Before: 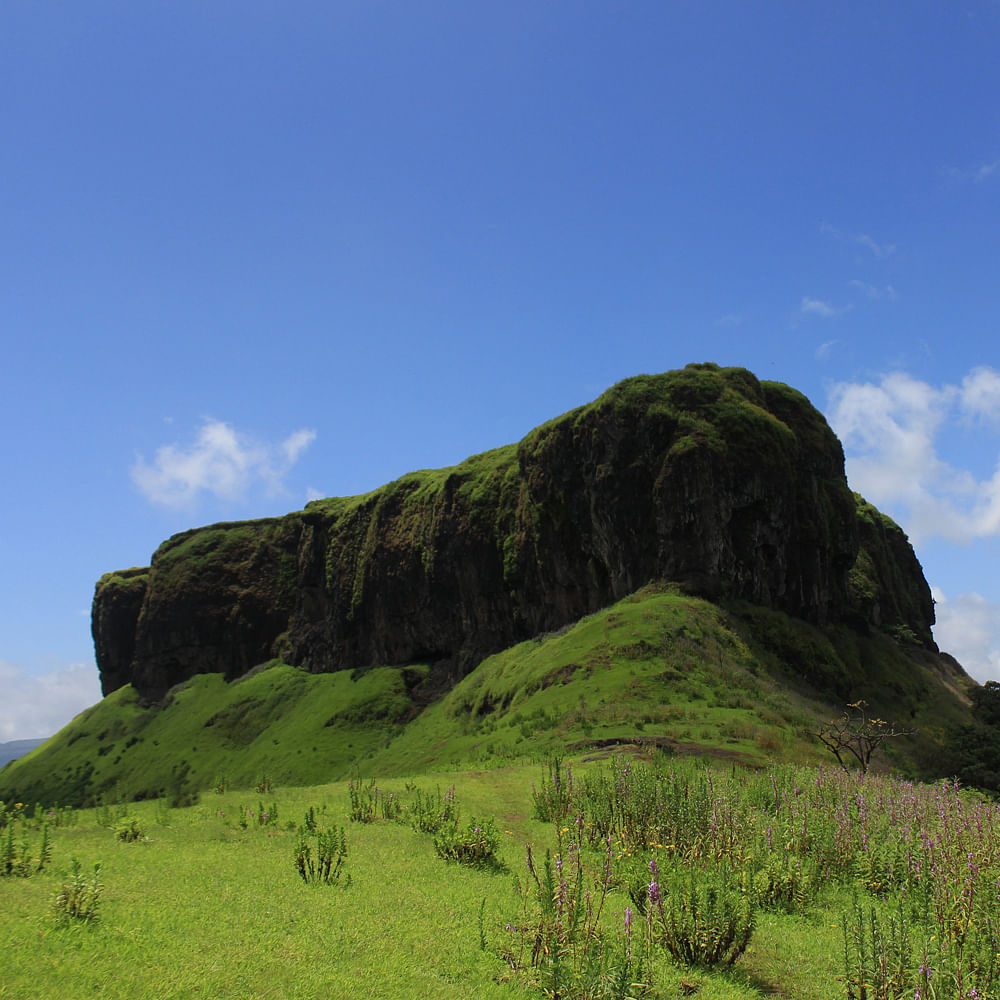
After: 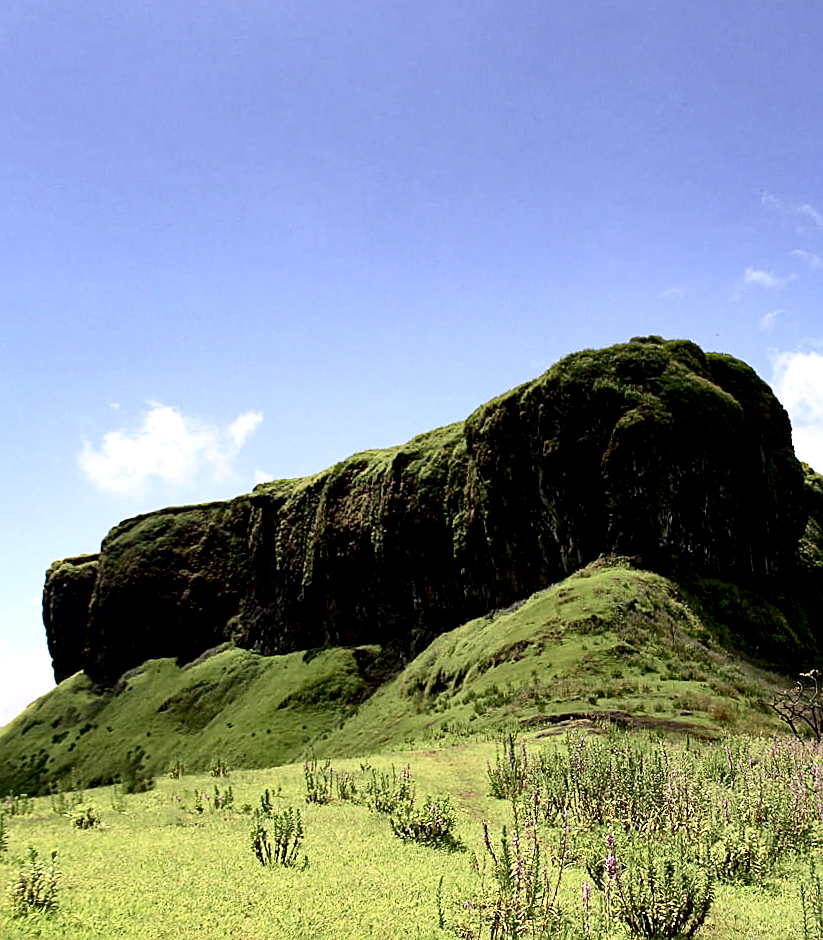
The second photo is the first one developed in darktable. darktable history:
crop and rotate: angle 1.37°, left 4.202%, top 1.149%, right 11.473%, bottom 2.572%
exposure: black level correction 0.011, exposure 1.081 EV, compensate exposure bias true, compensate highlight preservation false
contrast brightness saturation: contrast 0.223
shadows and highlights: soften with gaussian
color correction: highlights a* 5.54, highlights b* 5.17, saturation 0.647
sharpen: amount 0.557
haze removal: compatibility mode true, adaptive false
